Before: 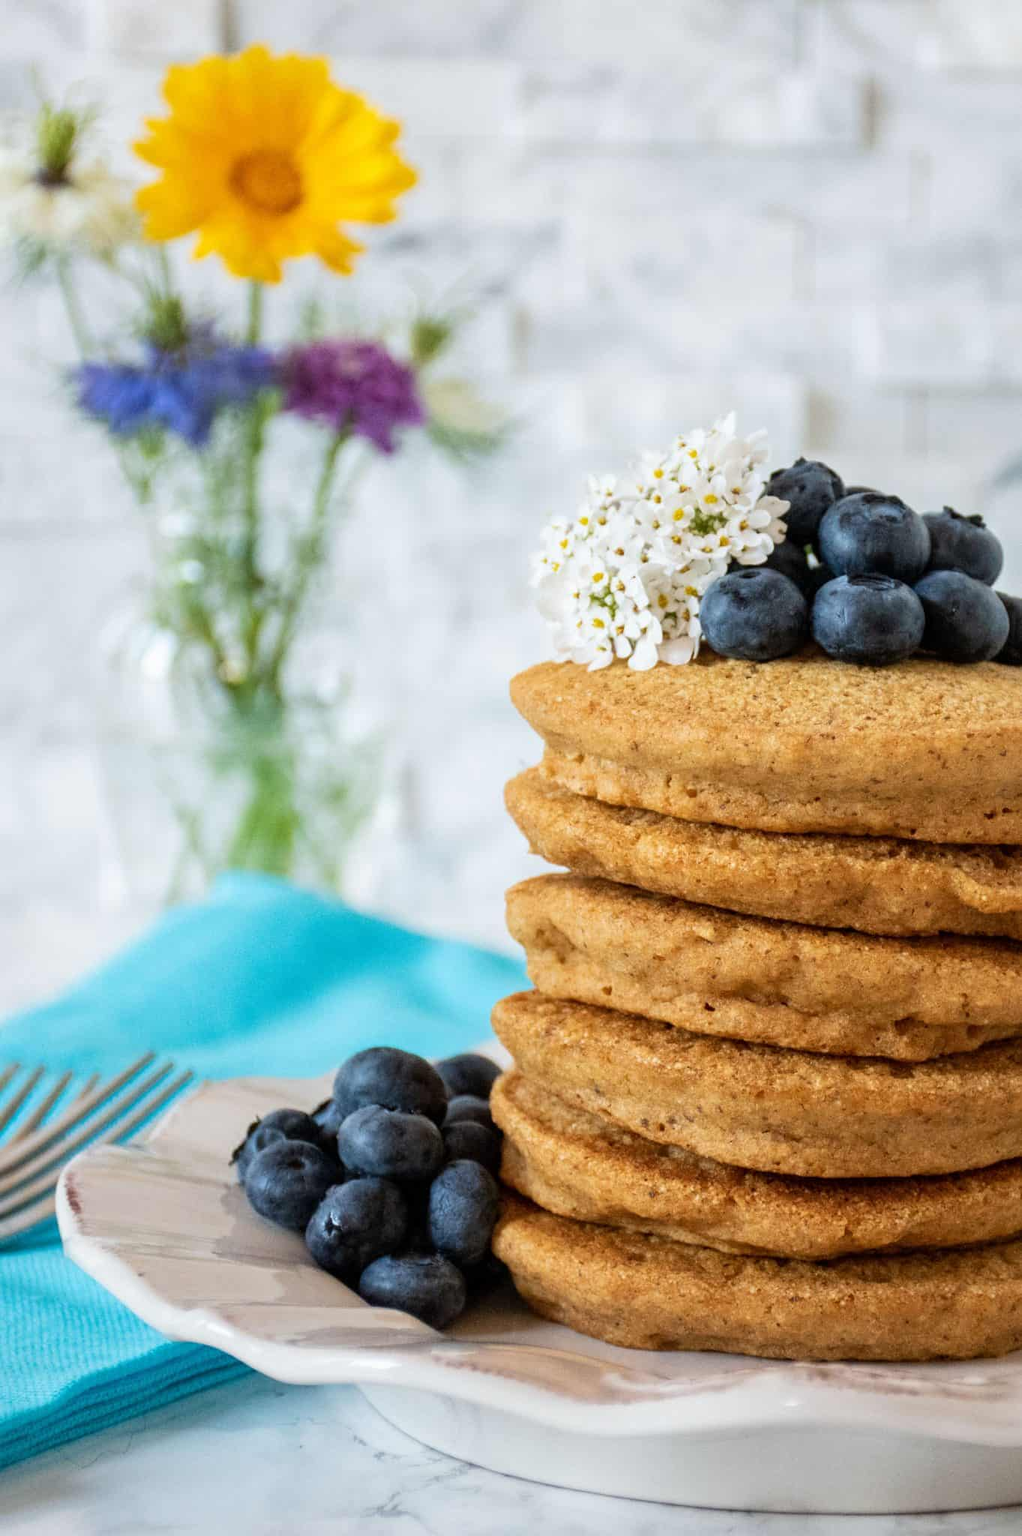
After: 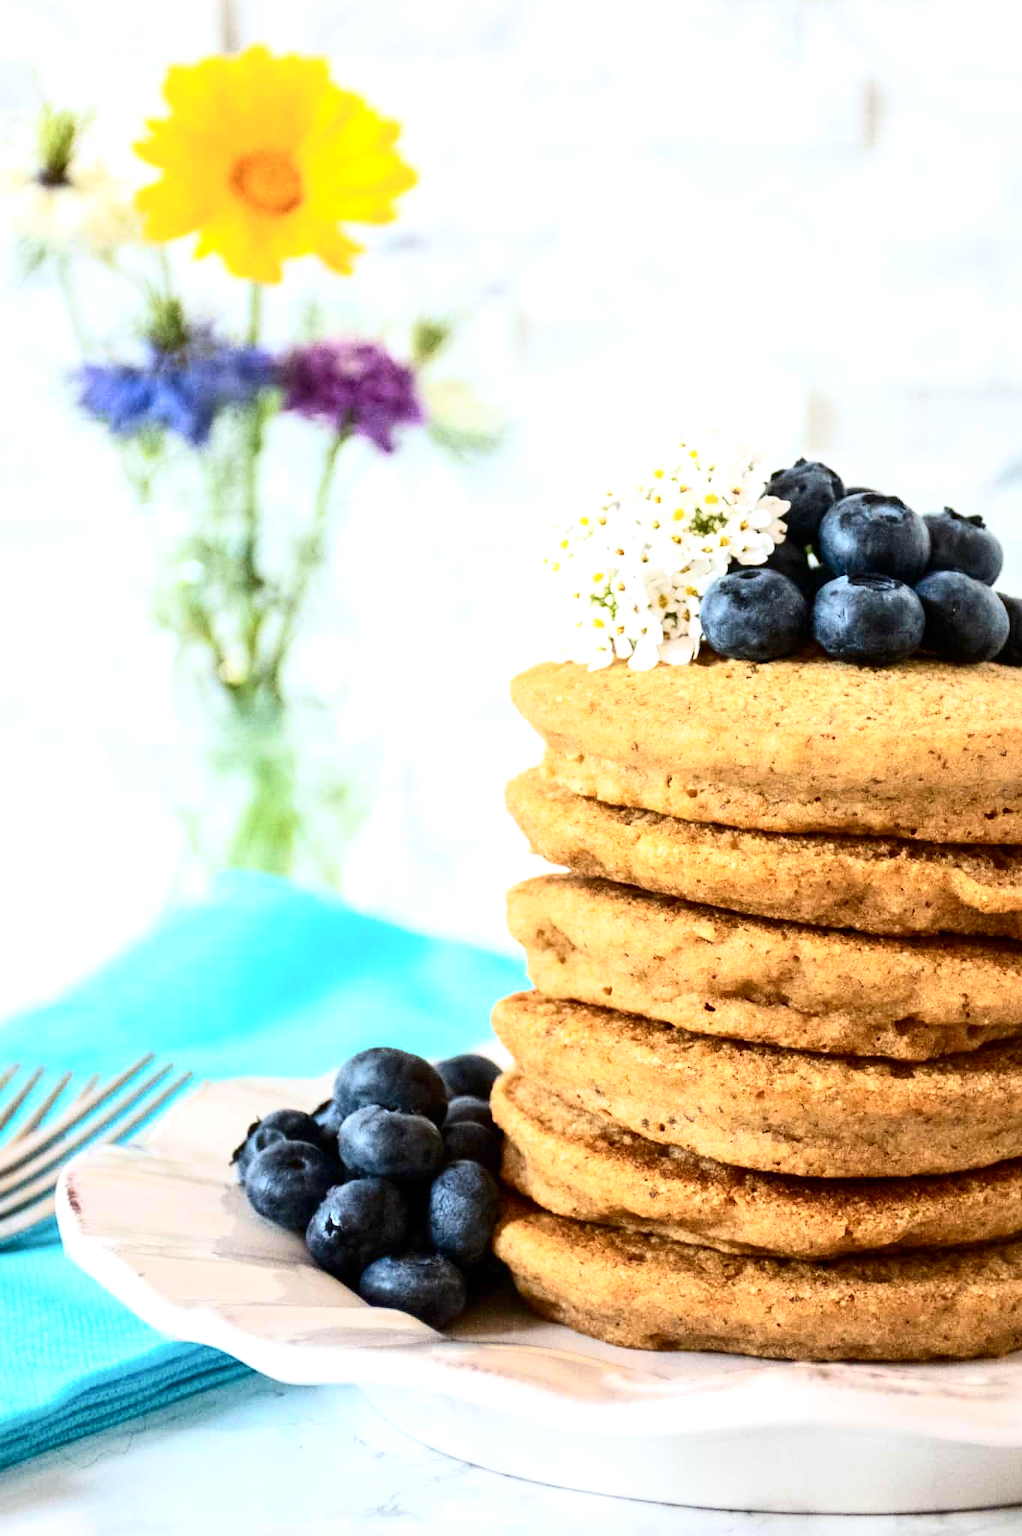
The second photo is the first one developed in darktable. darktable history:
contrast brightness saturation: contrast 0.288
exposure: exposure 0.657 EV, compensate highlight preservation false
